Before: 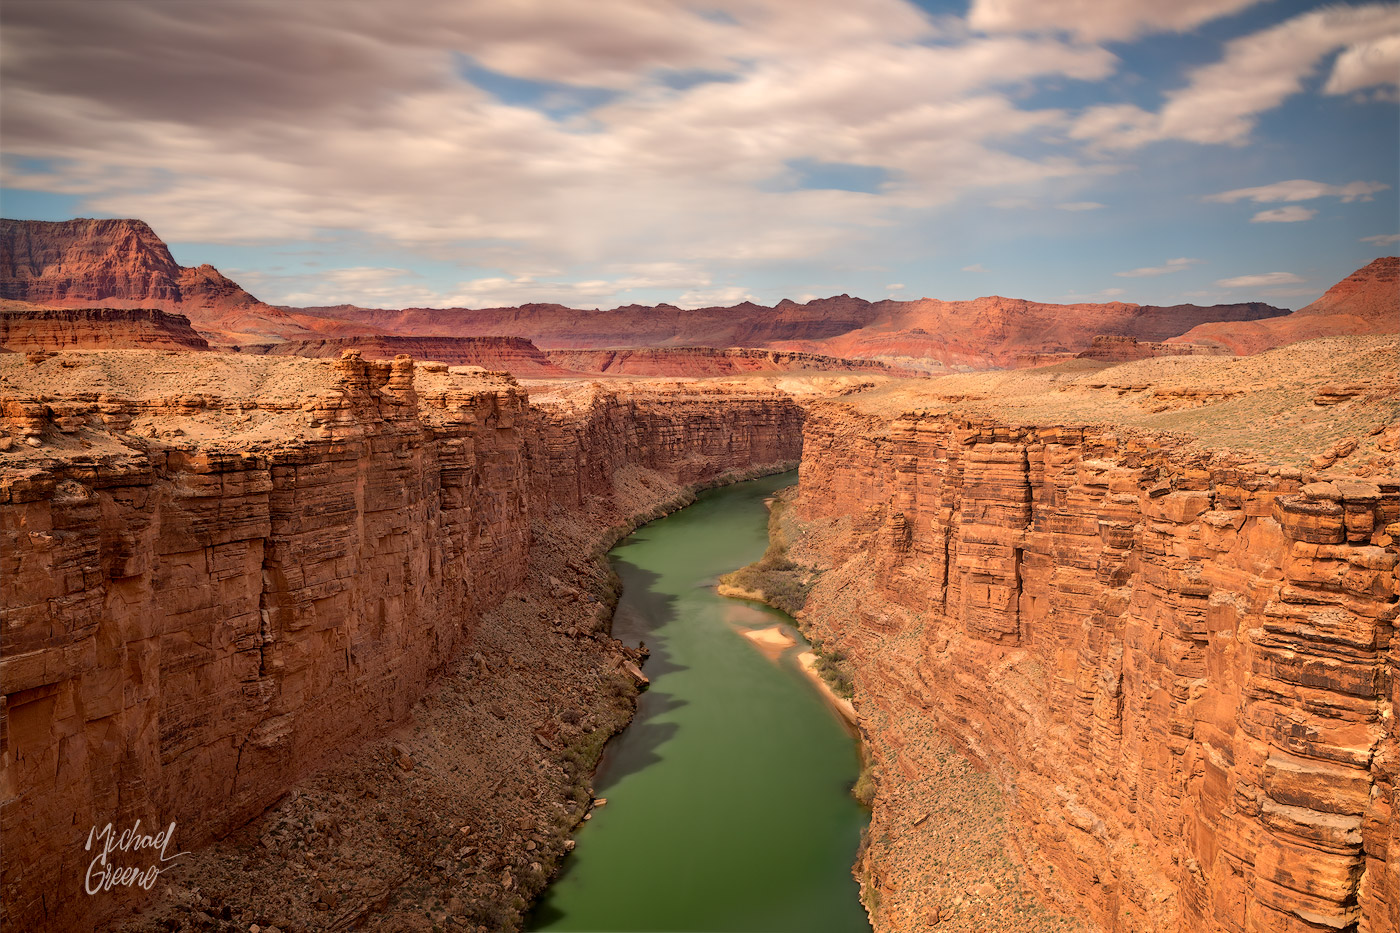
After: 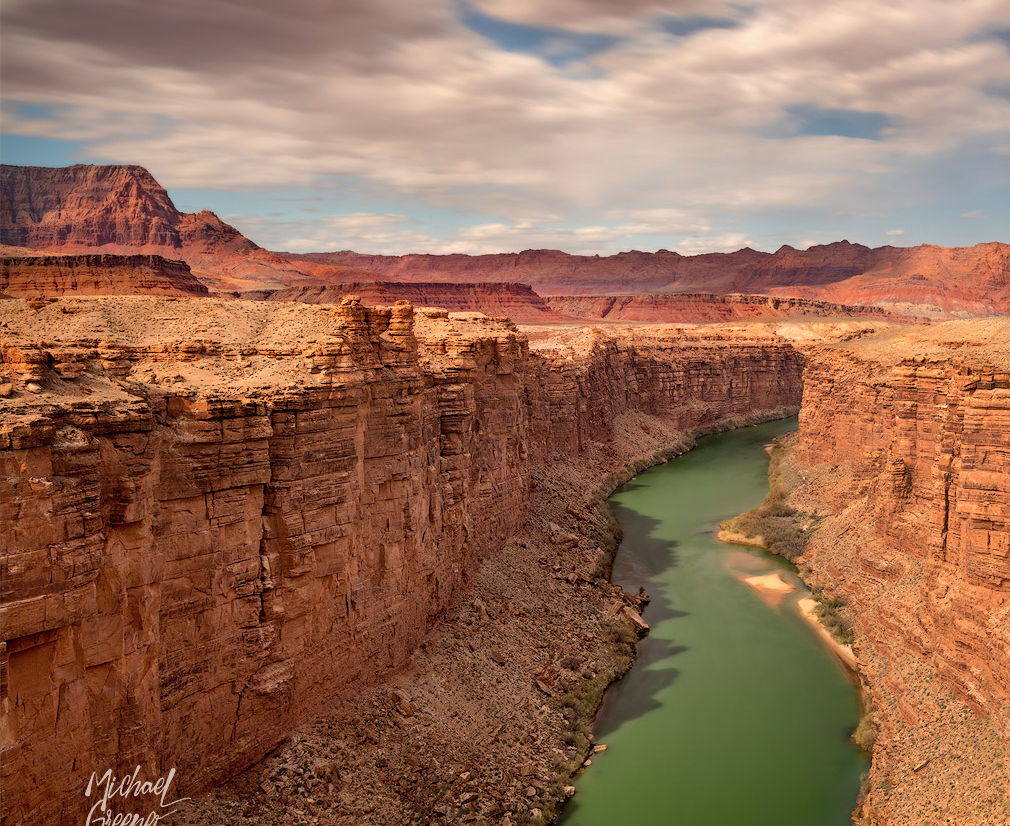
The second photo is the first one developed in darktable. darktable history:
crop: top 5.794%, right 27.847%, bottom 5.673%
shadows and highlights: soften with gaussian
